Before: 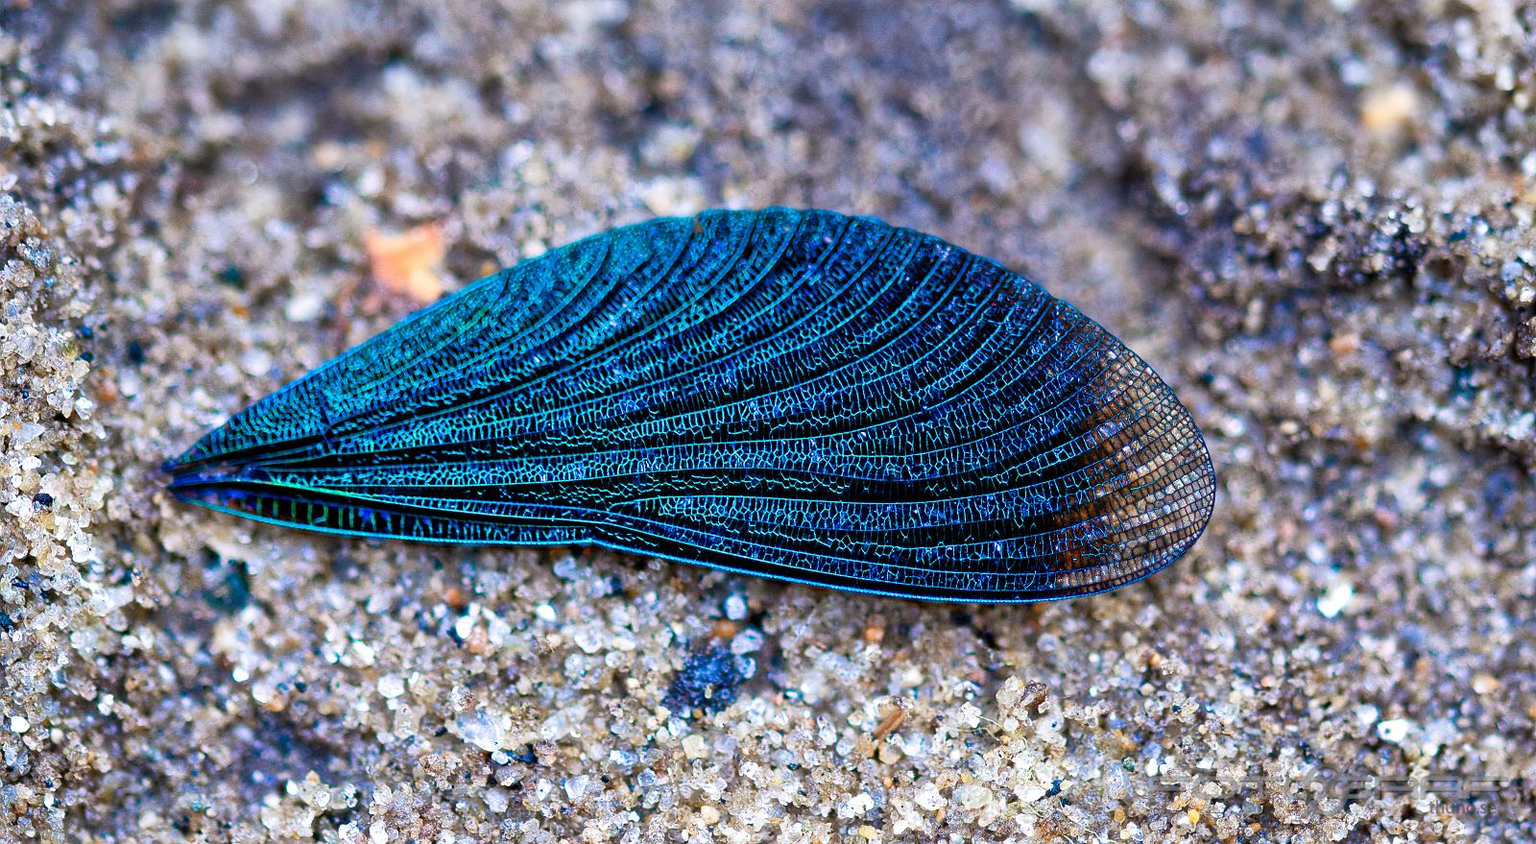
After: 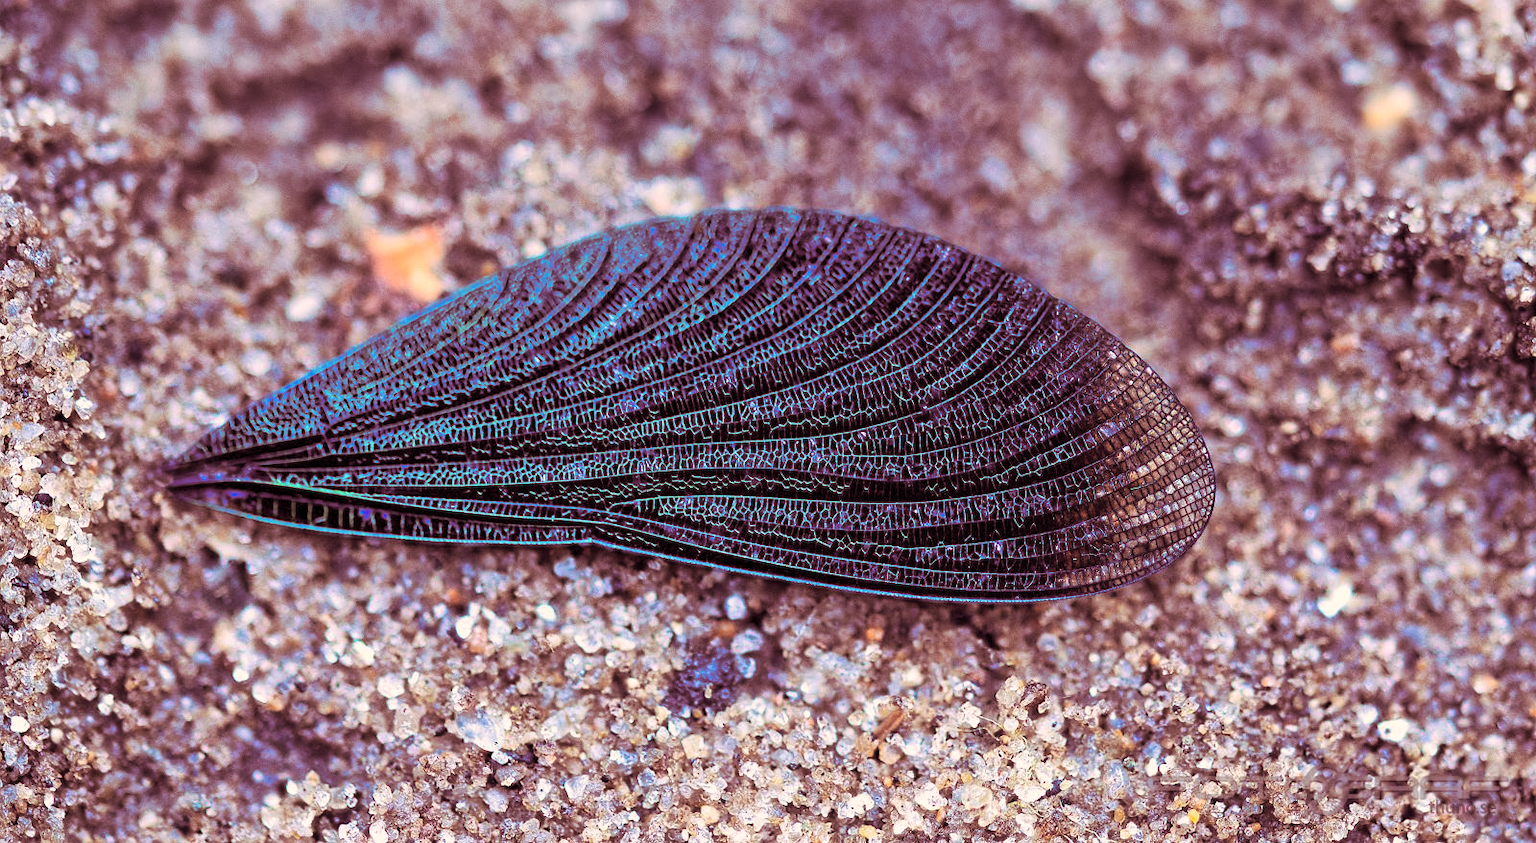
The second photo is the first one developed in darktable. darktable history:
split-toning: highlights › hue 187.2°, highlights › saturation 0.83, balance -68.05, compress 56.43%
color balance rgb: shadows lift › hue 87.51°, highlights gain › chroma 3.21%, highlights gain › hue 55.1°, global offset › chroma 0.15%, global offset › hue 253.66°, linear chroma grading › global chroma 0.5%
